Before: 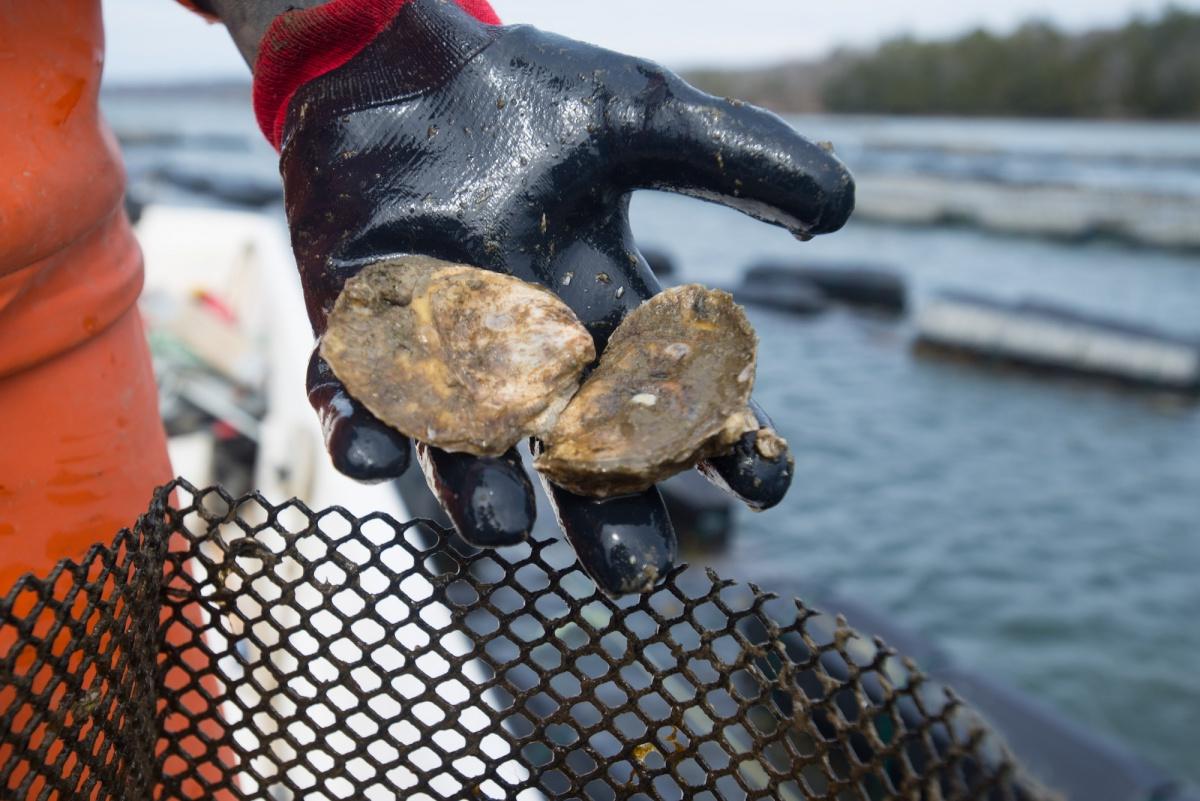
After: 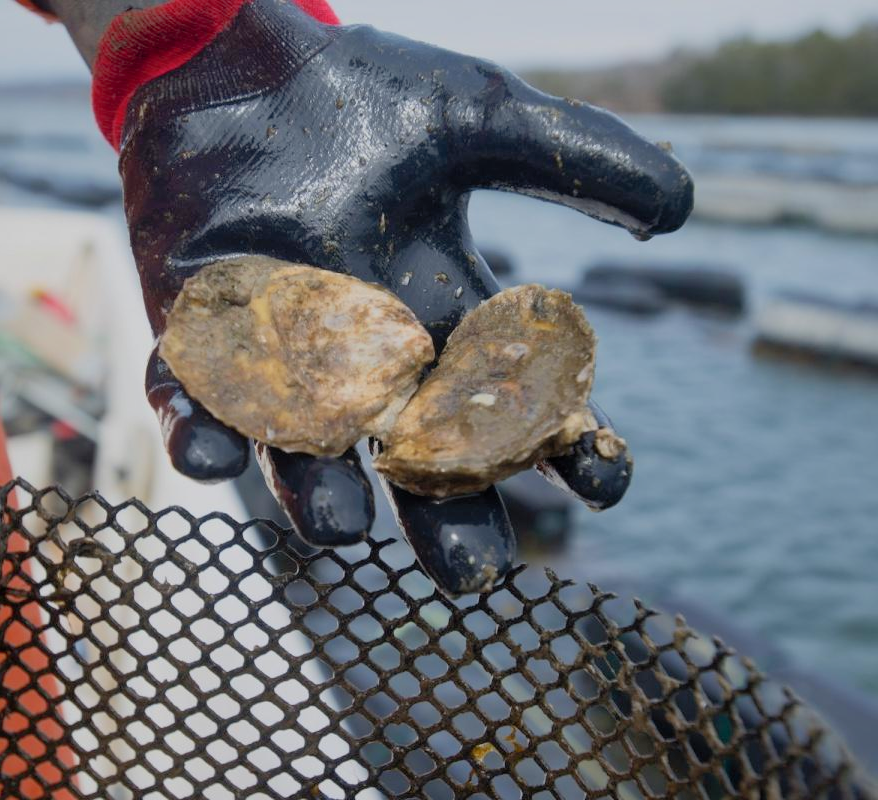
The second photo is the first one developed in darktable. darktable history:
filmic rgb: black relative exposure -15 EV, white relative exposure 3 EV, threshold 6 EV, target black luminance 0%, hardness 9.27, latitude 99%, contrast 0.912, shadows ↔ highlights balance 0.505%, add noise in highlights 0, color science v3 (2019), use custom middle-gray values true, iterations of high-quality reconstruction 0, contrast in highlights soft, enable highlight reconstruction true
crop: left 13.443%, right 13.31%
shadows and highlights: on, module defaults
